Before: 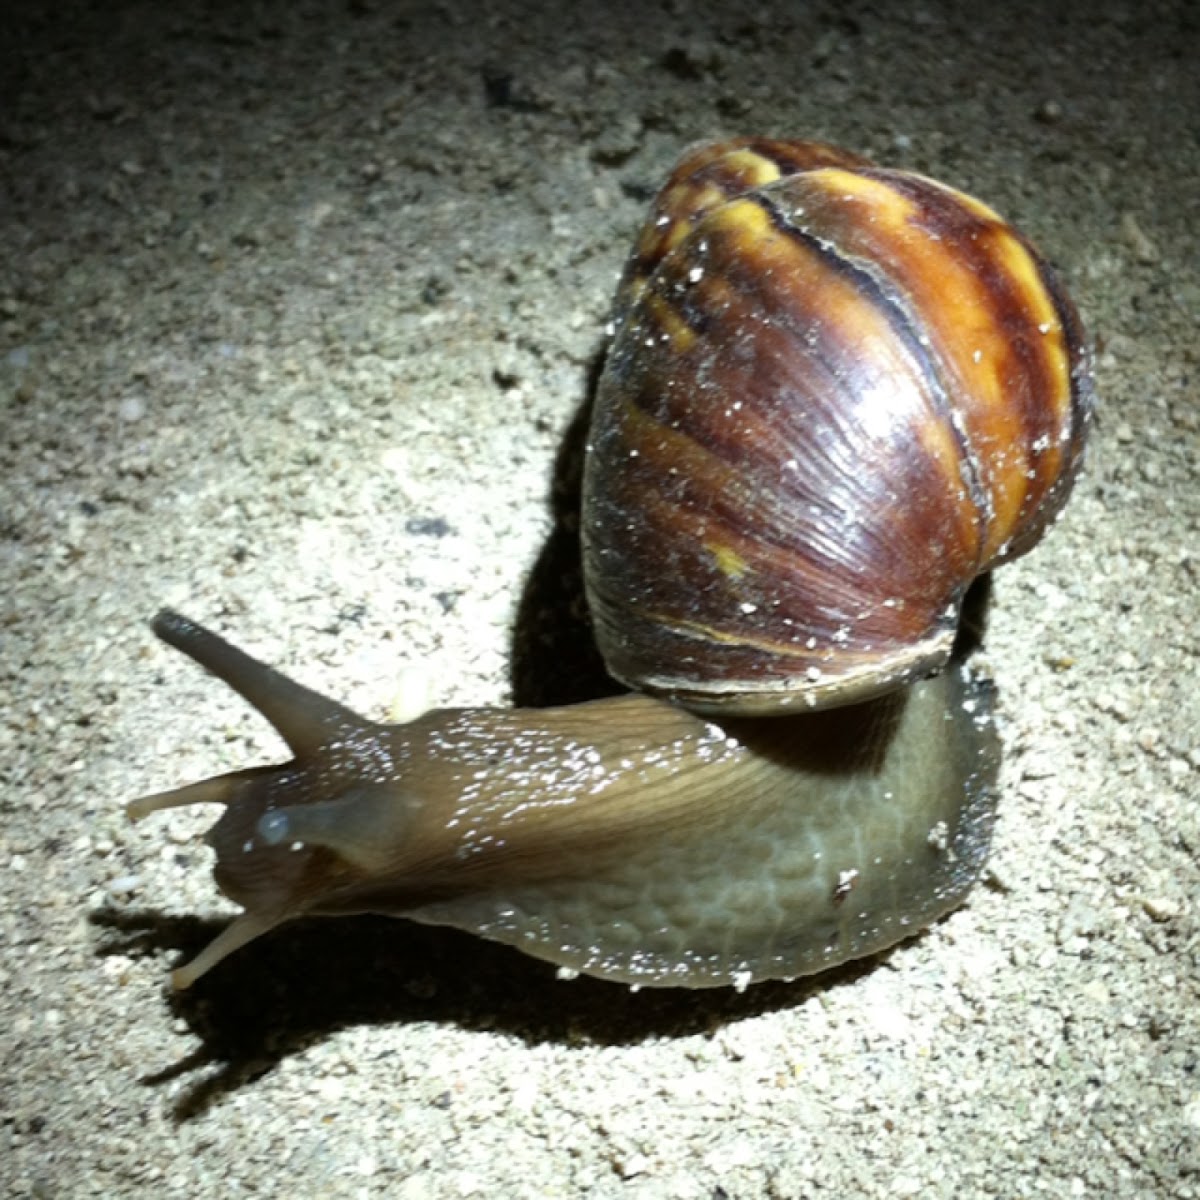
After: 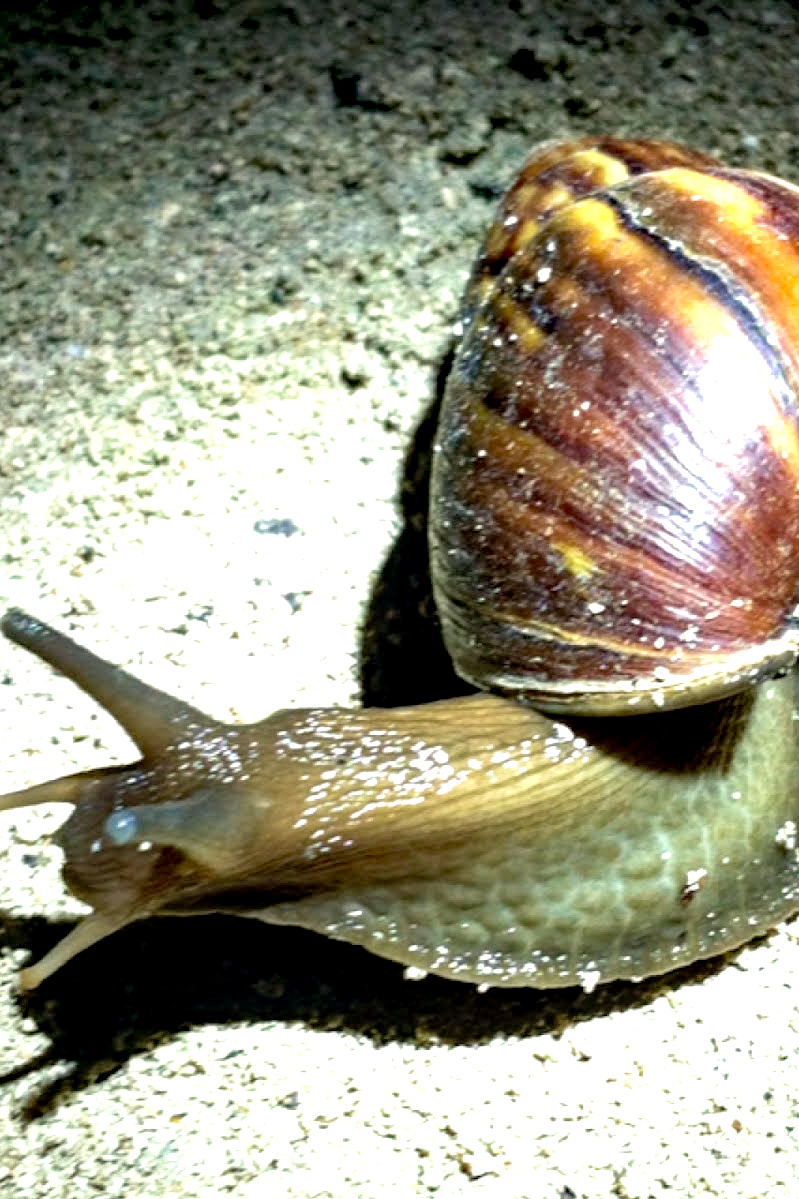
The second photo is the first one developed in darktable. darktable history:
exposure: black level correction 0.008, exposure 0.979 EV, compensate highlight preservation false
crop and rotate: left 12.673%, right 20.66%
local contrast: on, module defaults
white balance: emerald 1
haze removal: compatibility mode true, adaptive false
color correction: highlights a* 0.207, highlights b* 2.7, shadows a* -0.874, shadows b* -4.78
velvia: on, module defaults
